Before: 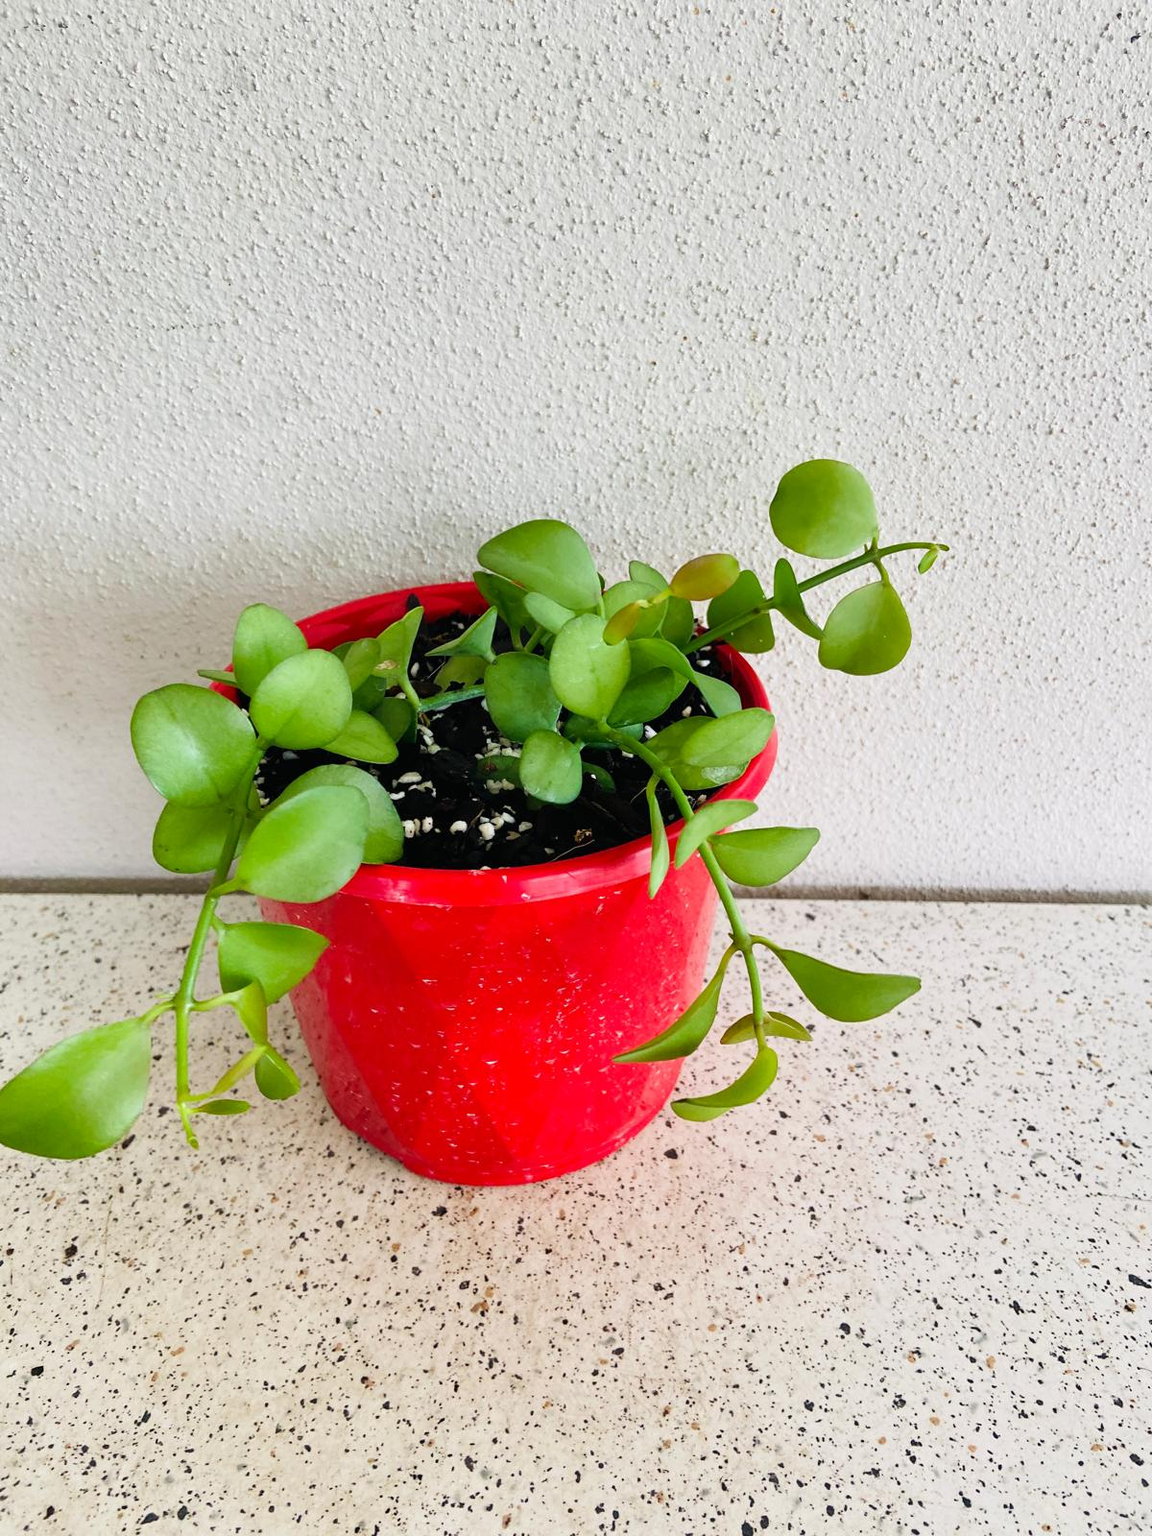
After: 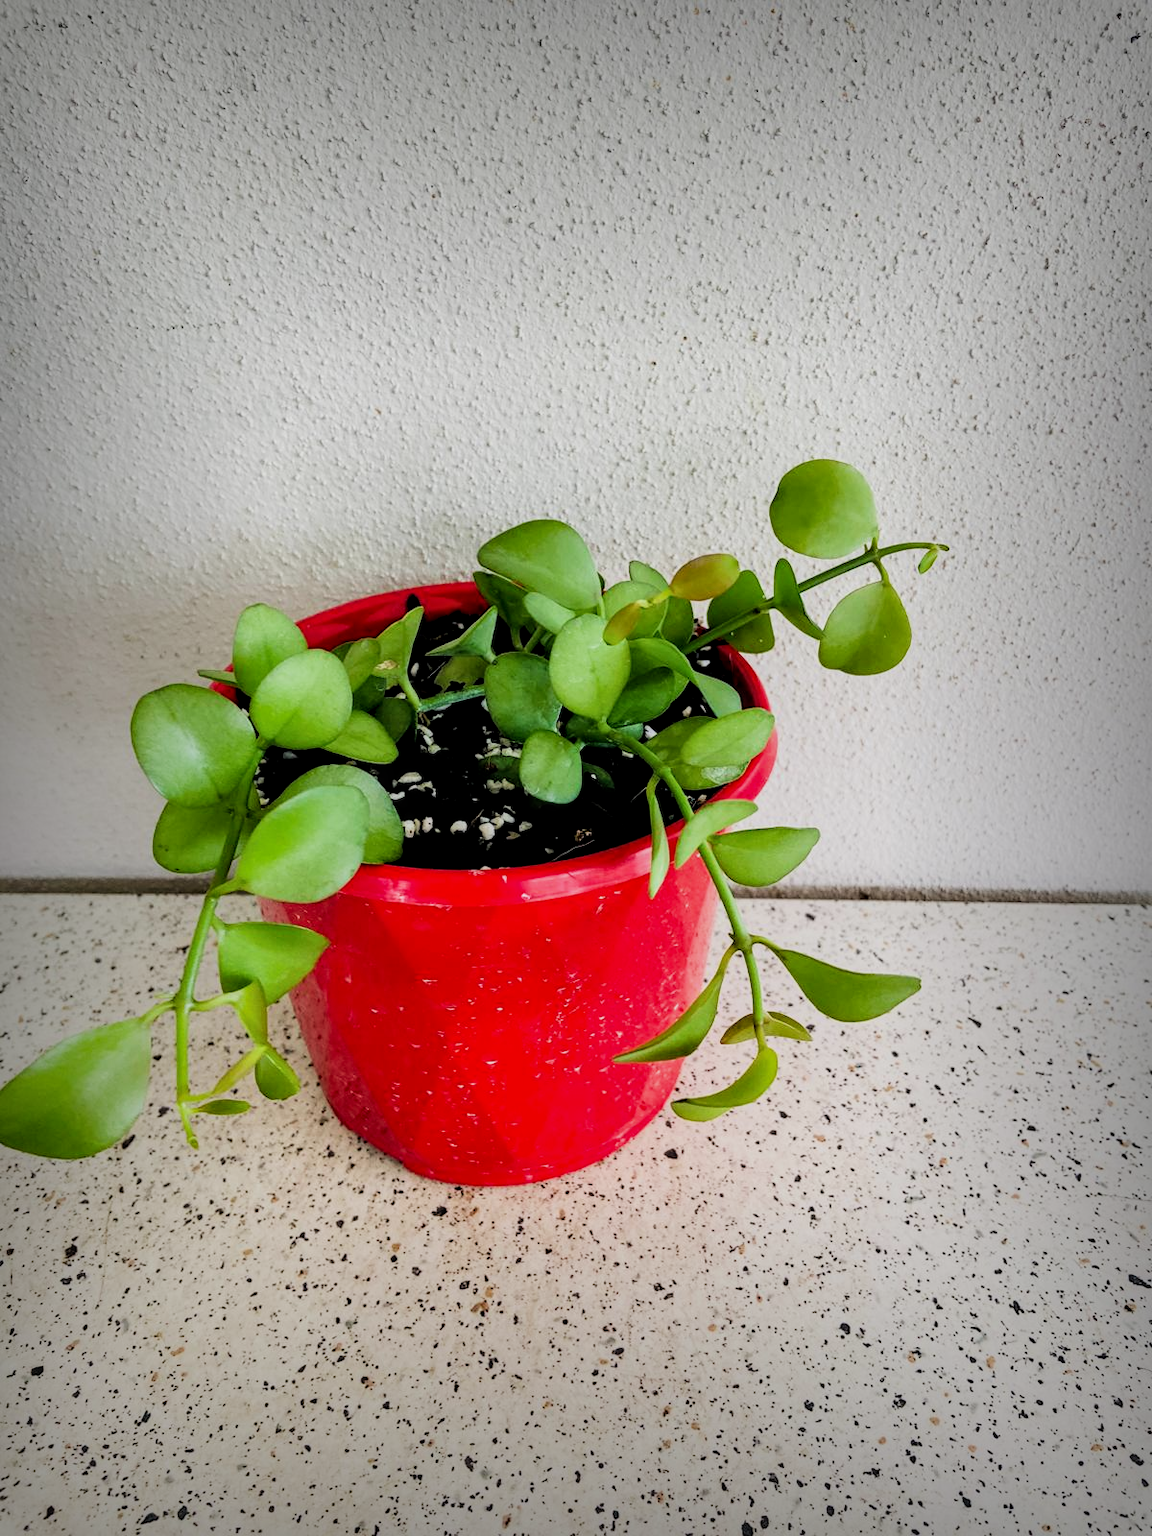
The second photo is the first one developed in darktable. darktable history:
filmic rgb: black relative exposure -7.65 EV, white relative exposure 4.56 EV, hardness 3.61, contrast 1.25
vignetting: fall-off start 53.2%, brightness -0.594, saturation 0, automatic ratio true, width/height ratio 1.313, shape 0.22, unbound false
local contrast: on, module defaults
